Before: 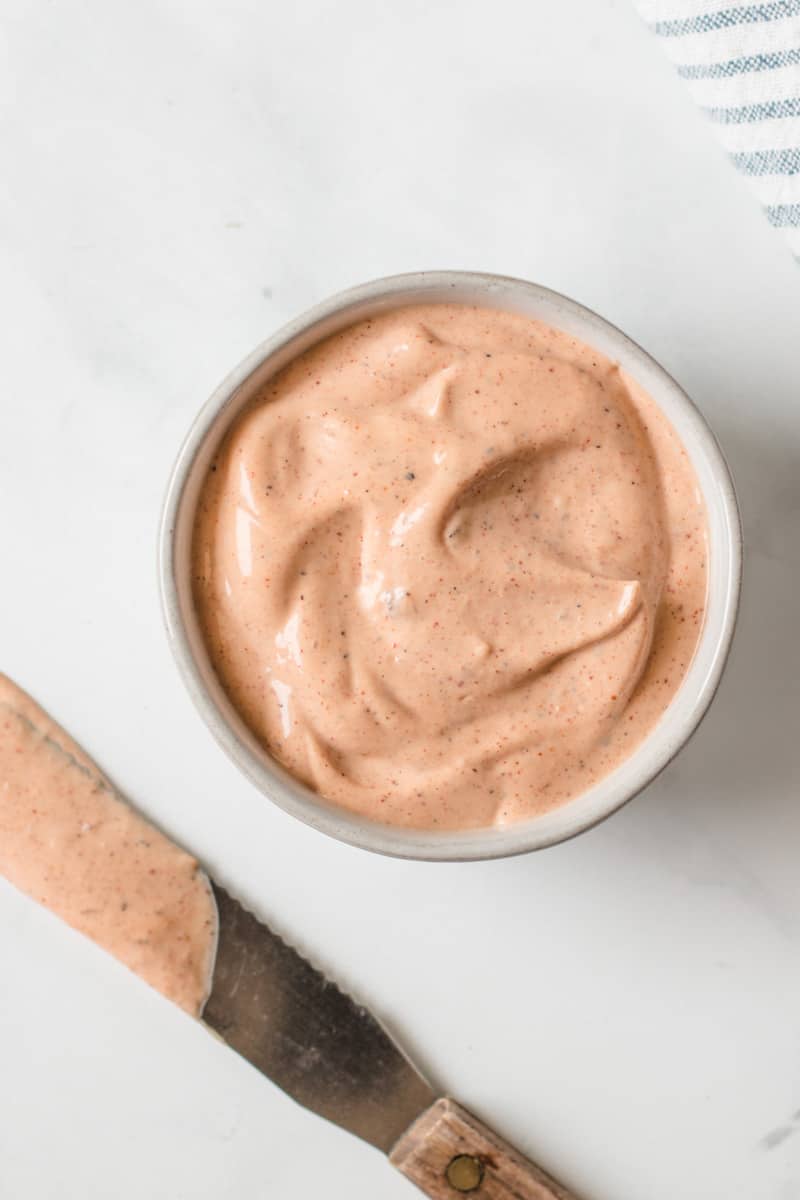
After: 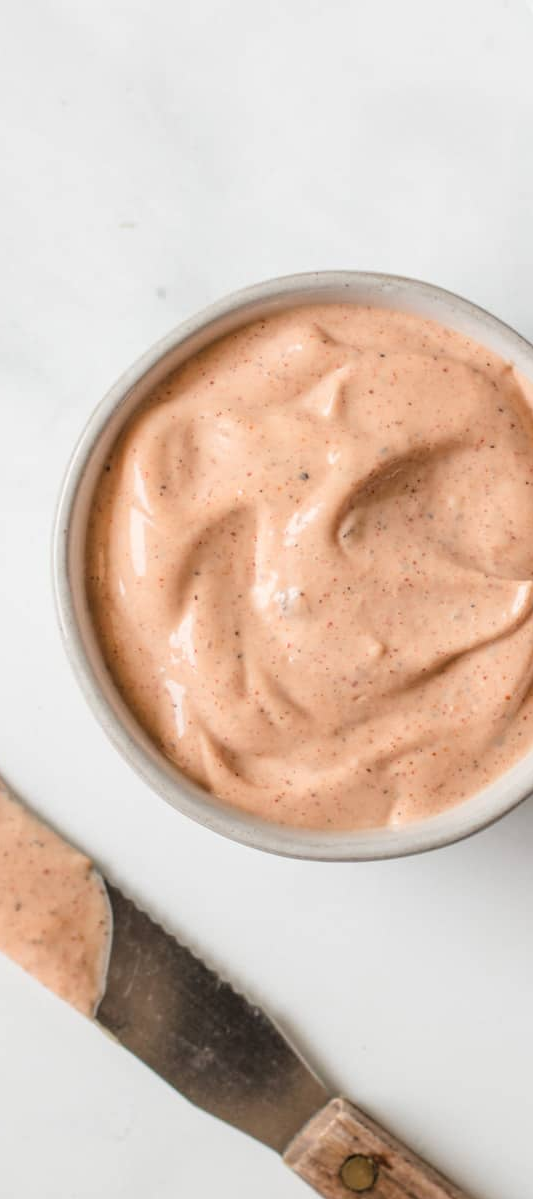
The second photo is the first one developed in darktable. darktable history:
crop and rotate: left 13.454%, right 19.87%
